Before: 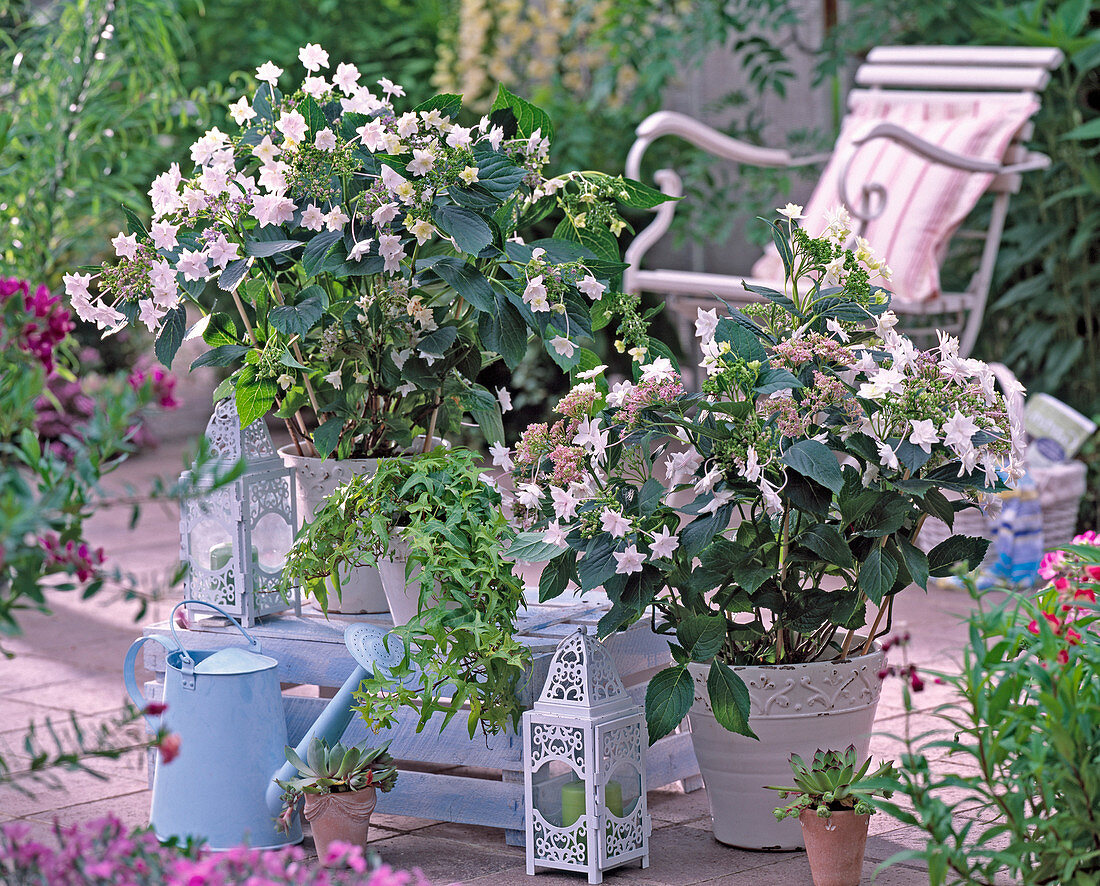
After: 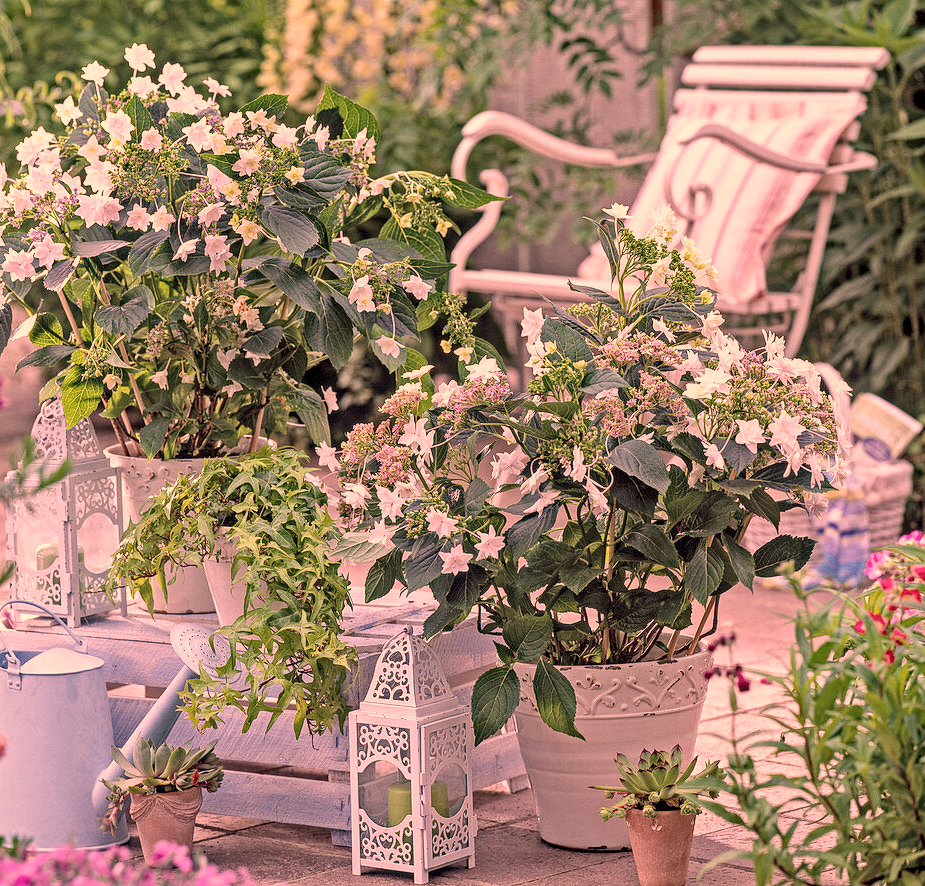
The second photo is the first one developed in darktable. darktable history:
exposure: compensate exposure bias true, compensate highlight preservation false
color correction: highlights a* 39.41, highlights b* 39.71, saturation 0.692
local contrast: on, module defaults
tone equalizer: edges refinement/feathering 500, mask exposure compensation -1.57 EV, preserve details no
crop: left 15.853%
levels: levels [0, 0.445, 1]
contrast brightness saturation: contrast 0.141
